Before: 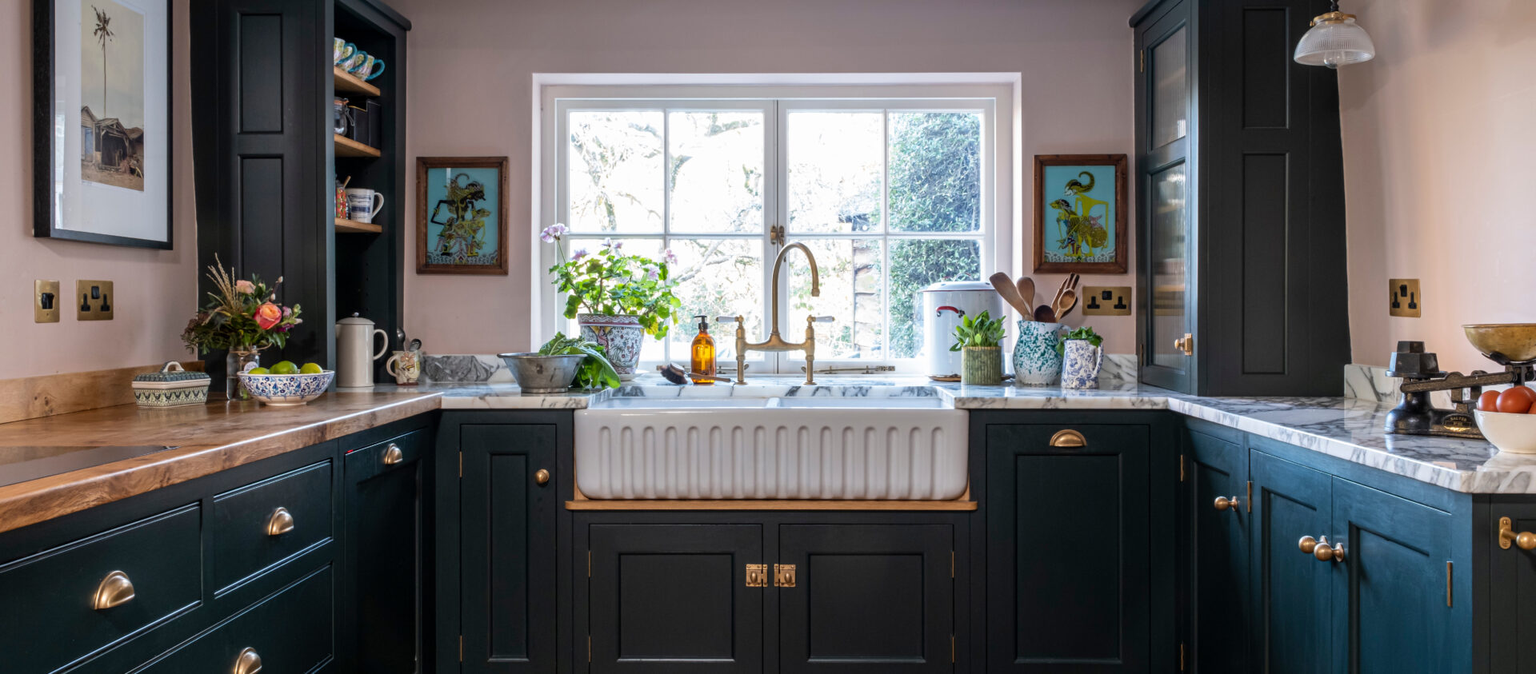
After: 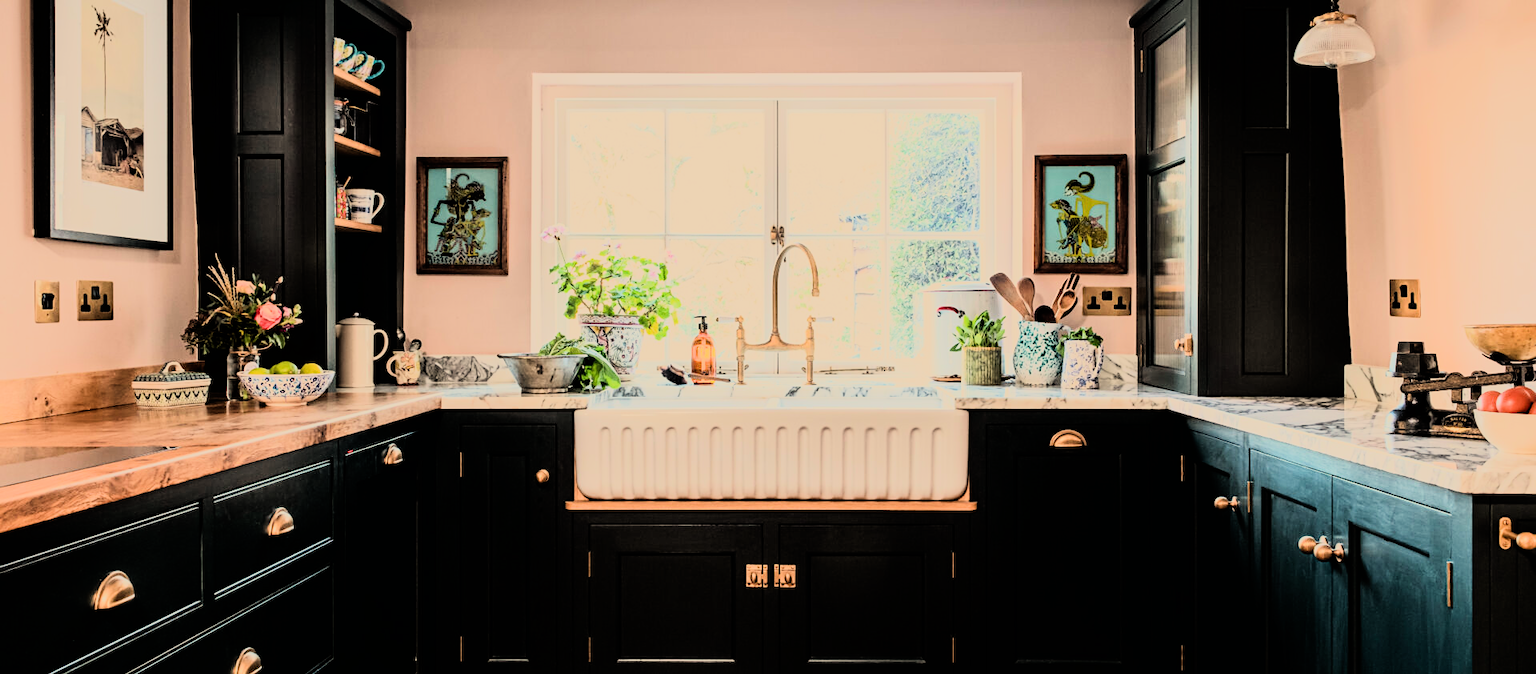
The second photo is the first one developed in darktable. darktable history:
white balance: red 1.138, green 0.996, blue 0.812
sharpen: amount 0.2
filmic rgb: hardness 4.17
rgb curve: curves: ch0 [(0, 0) (0.21, 0.15) (0.24, 0.21) (0.5, 0.75) (0.75, 0.96) (0.89, 0.99) (1, 1)]; ch1 [(0, 0.02) (0.21, 0.13) (0.25, 0.2) (0.5, 0.67) (0.75, 0.9) (0.89, 0.97) (1, 1)]; ch2 [(0, 0.02) (0.21, 0.13) (0.25, 0.2) (0.5, 0.67) (0.75, 0.9) (0.89, 0.97) (1, 1)], compensate middle gray true
